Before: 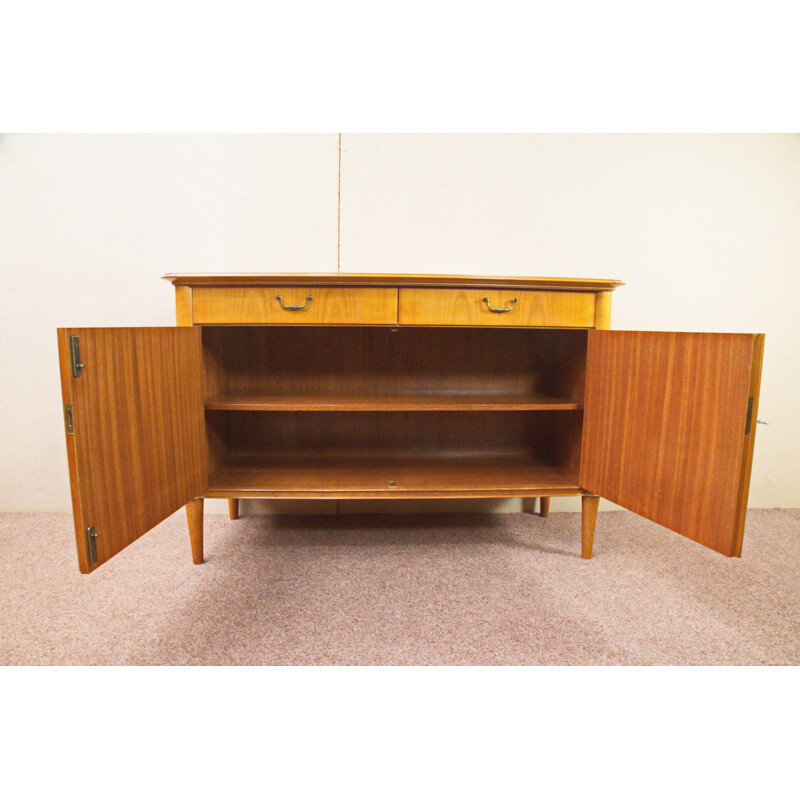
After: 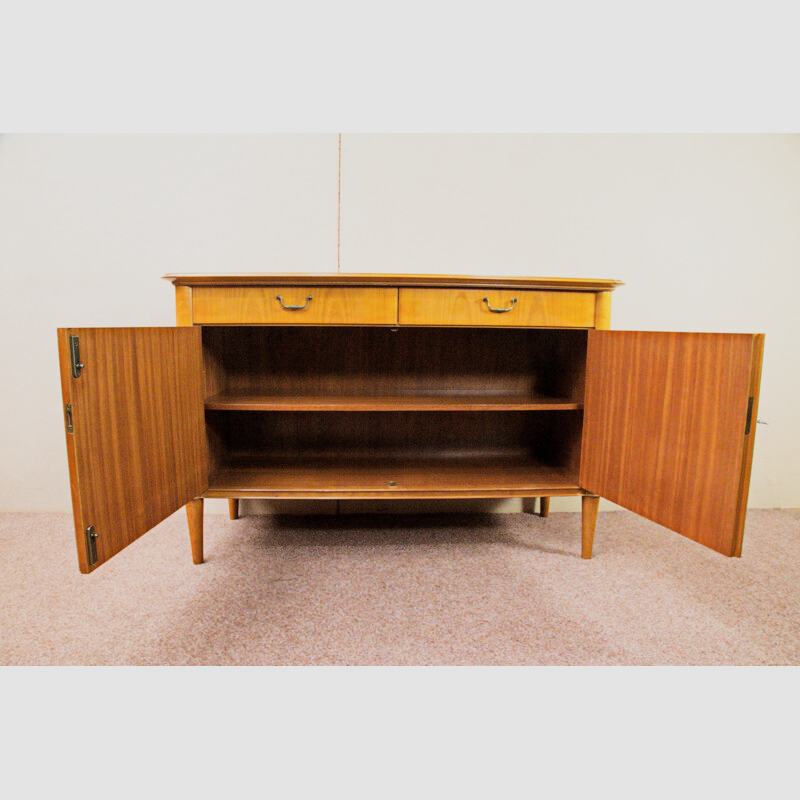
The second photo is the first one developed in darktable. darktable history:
filmic rgb: black relative exposure -5 EV, hardness 2.88, contrast 1.3, highlights saturation mix -10%
